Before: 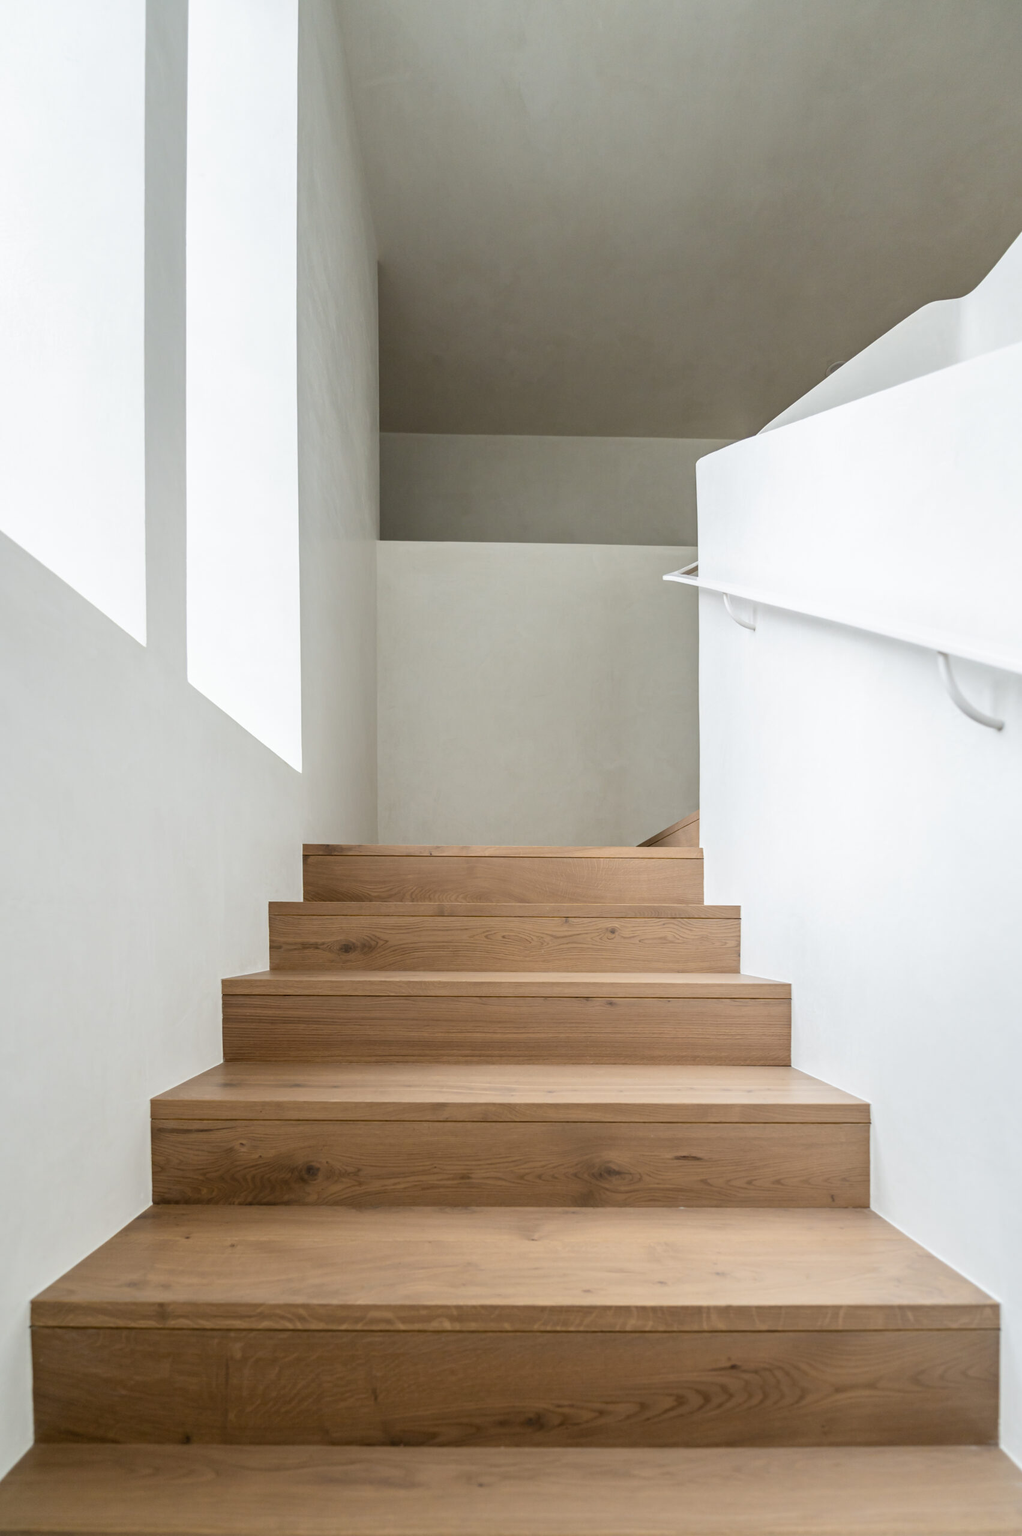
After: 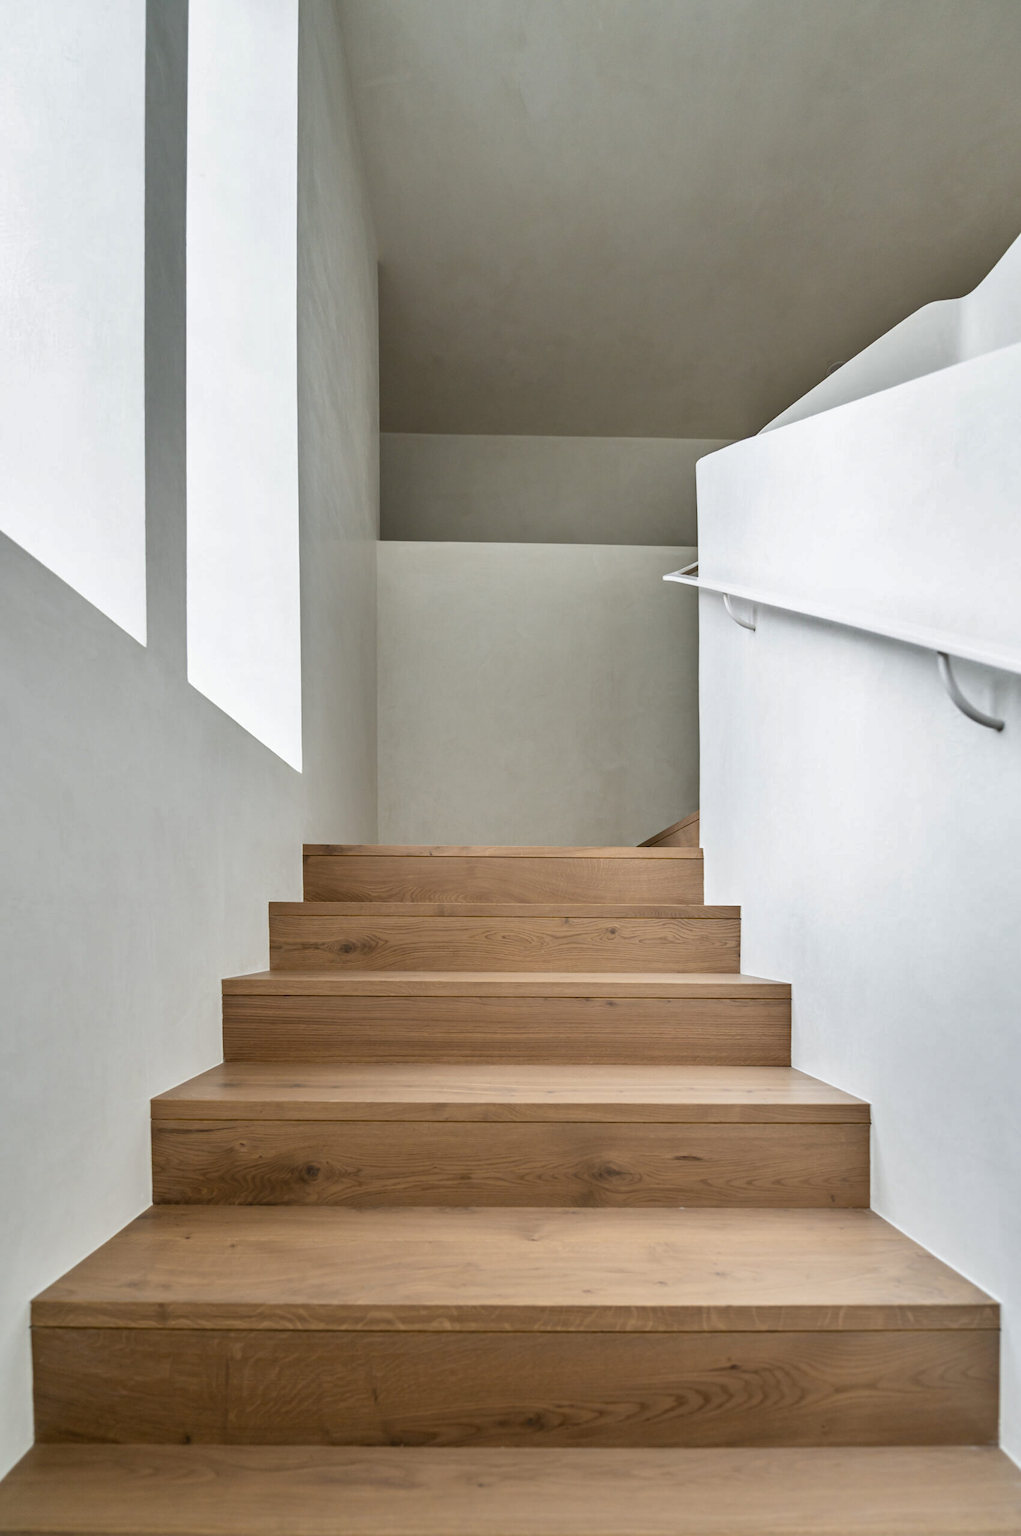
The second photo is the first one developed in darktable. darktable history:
shadows and highlights: radius 106.98, shadows 23.72, highlights -58.46, low approximation 0.01, soften with gaussian
